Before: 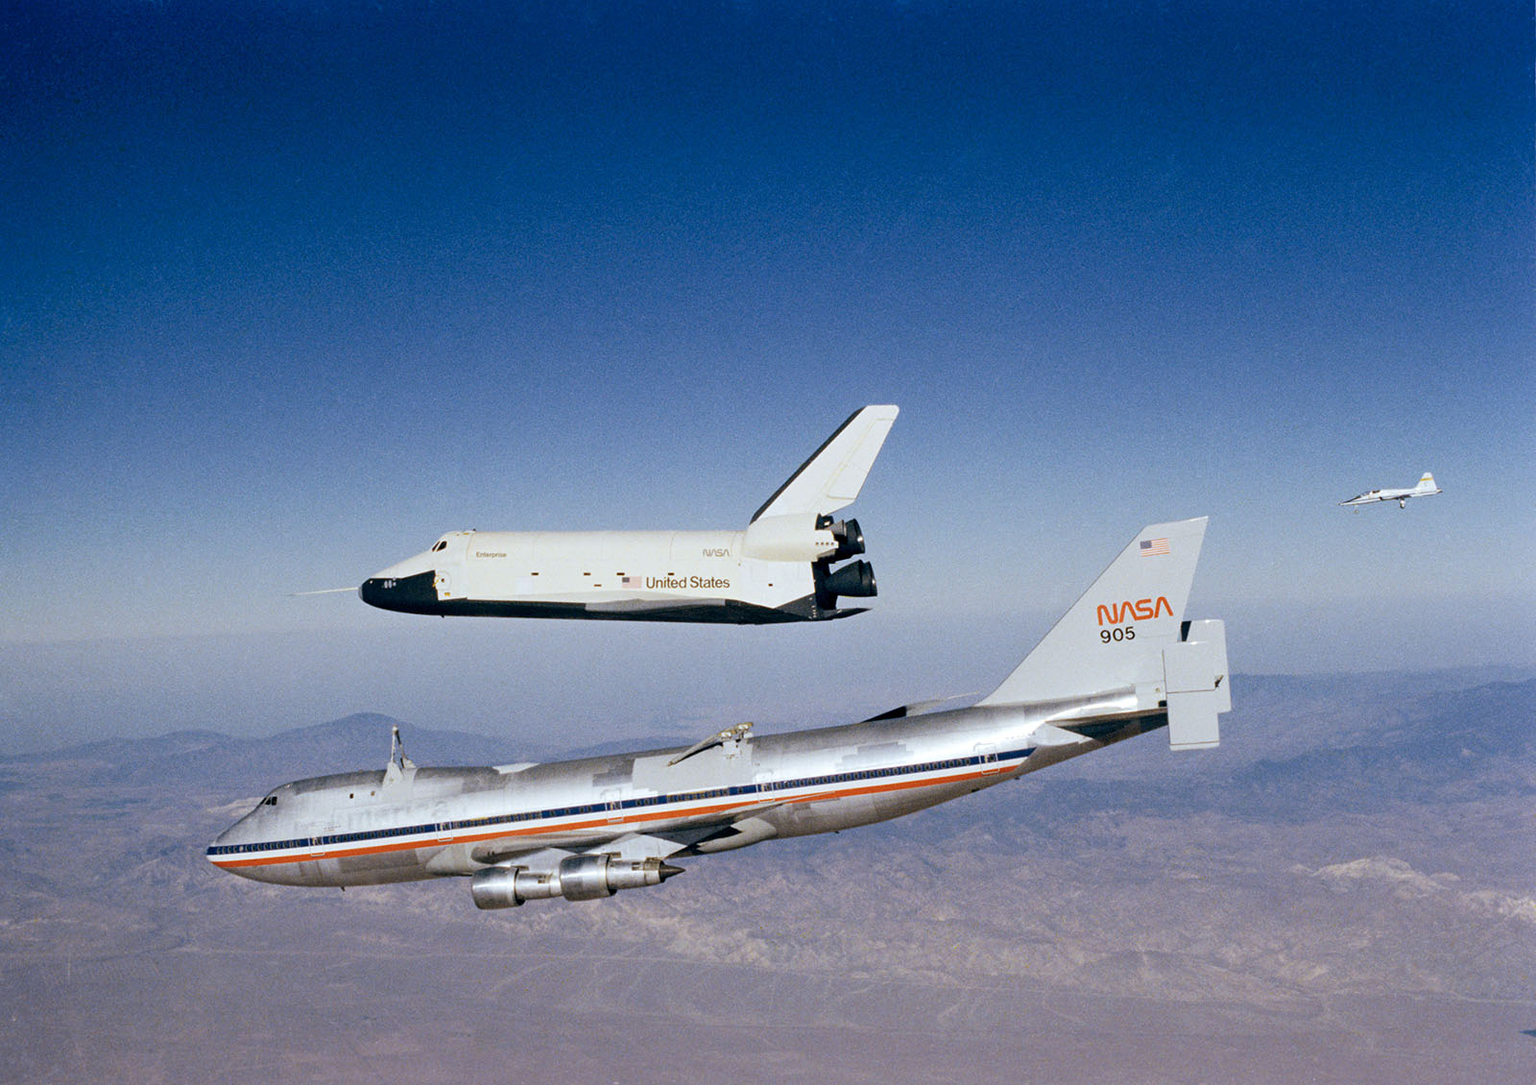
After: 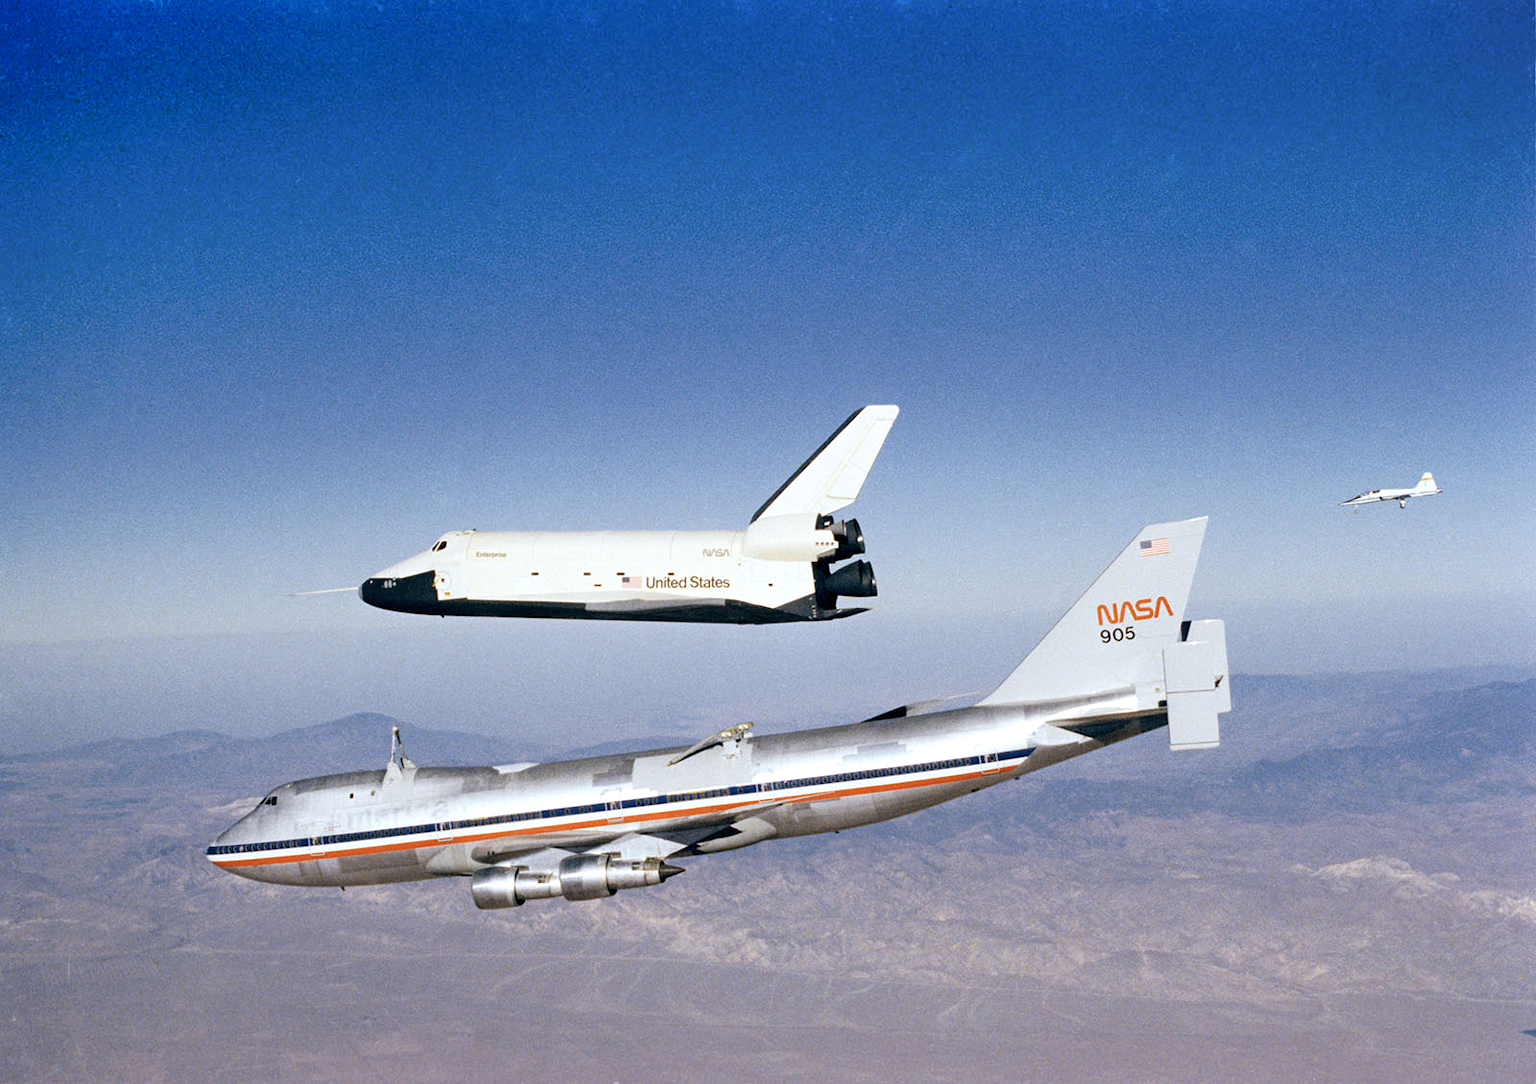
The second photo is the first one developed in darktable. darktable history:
exposure: compensate highlight preservation false
shadows and highlights: radius 110.86, shadows 51.09, white point adjustment 9.16, highlights -4.17, highlights color adjustment 32.2%, soften with gaussian
